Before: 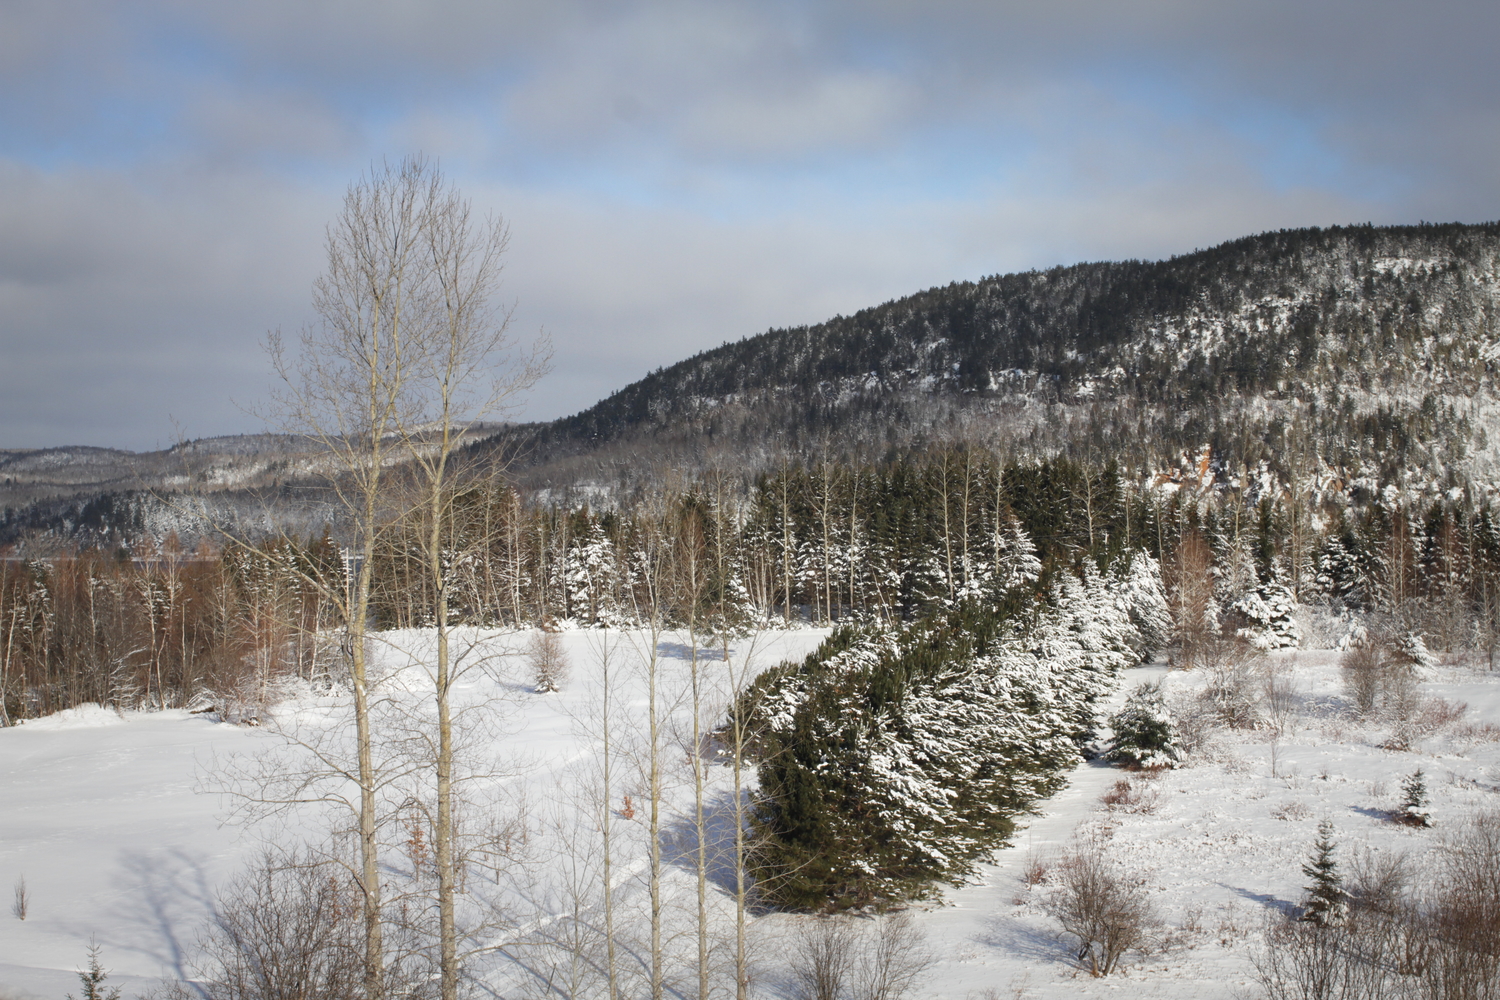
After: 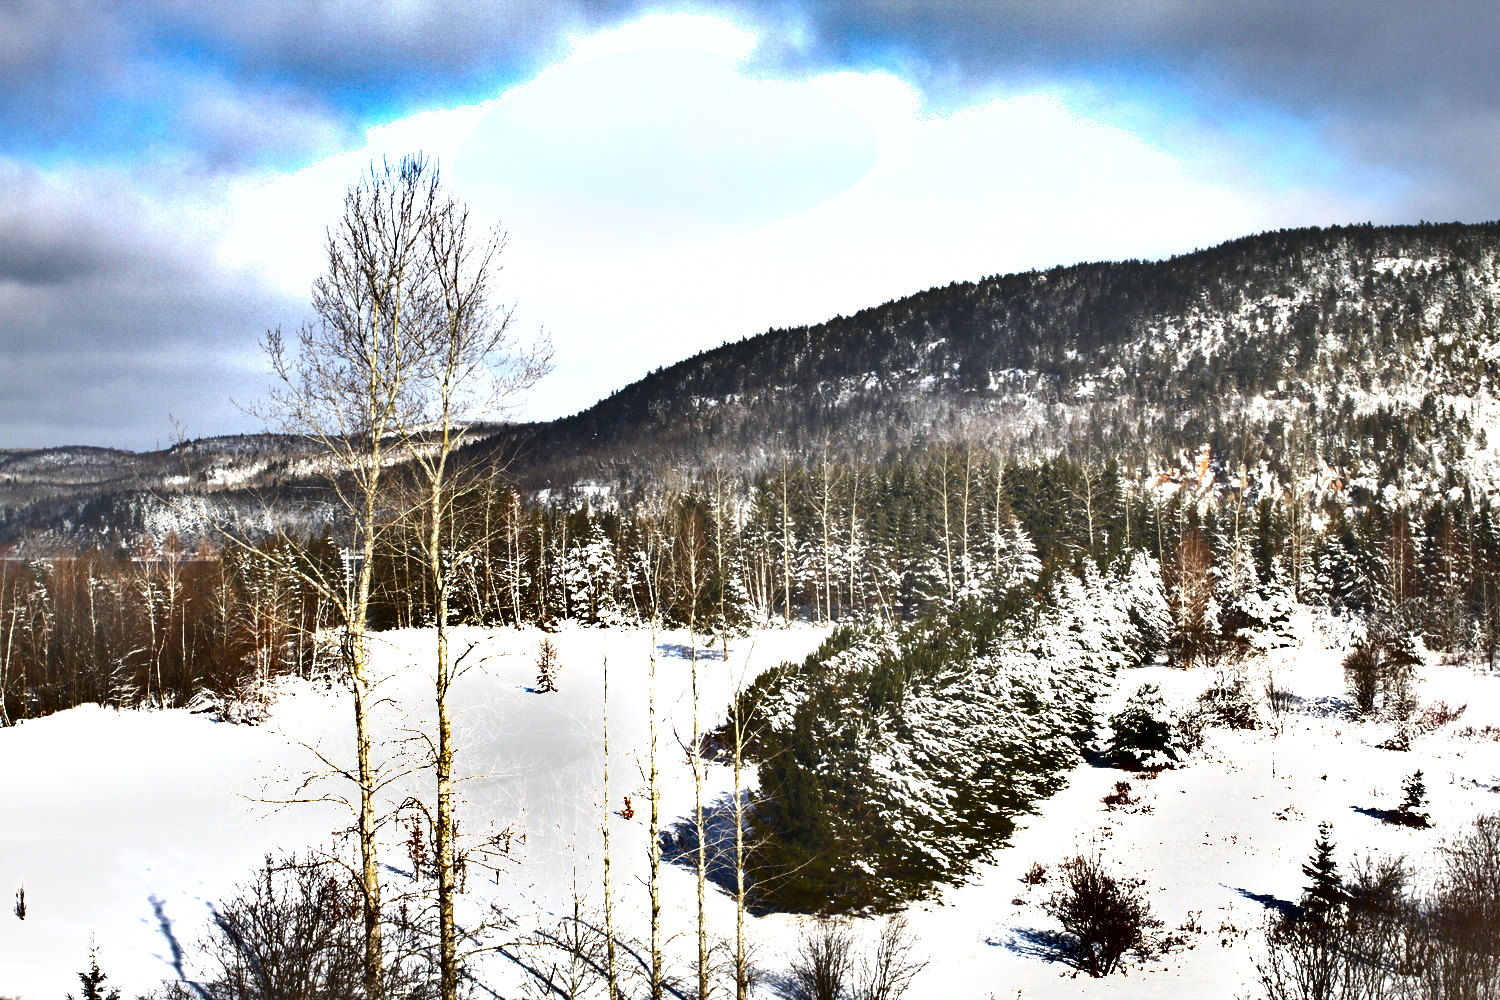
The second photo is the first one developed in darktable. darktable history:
exposure: black level correction 0, exposure 1.379 EV, compensate exposure bias true, compensate highlight preservation false
shadows and highlights: shadows 24.5, highlights -78.15, soften with gaussian
